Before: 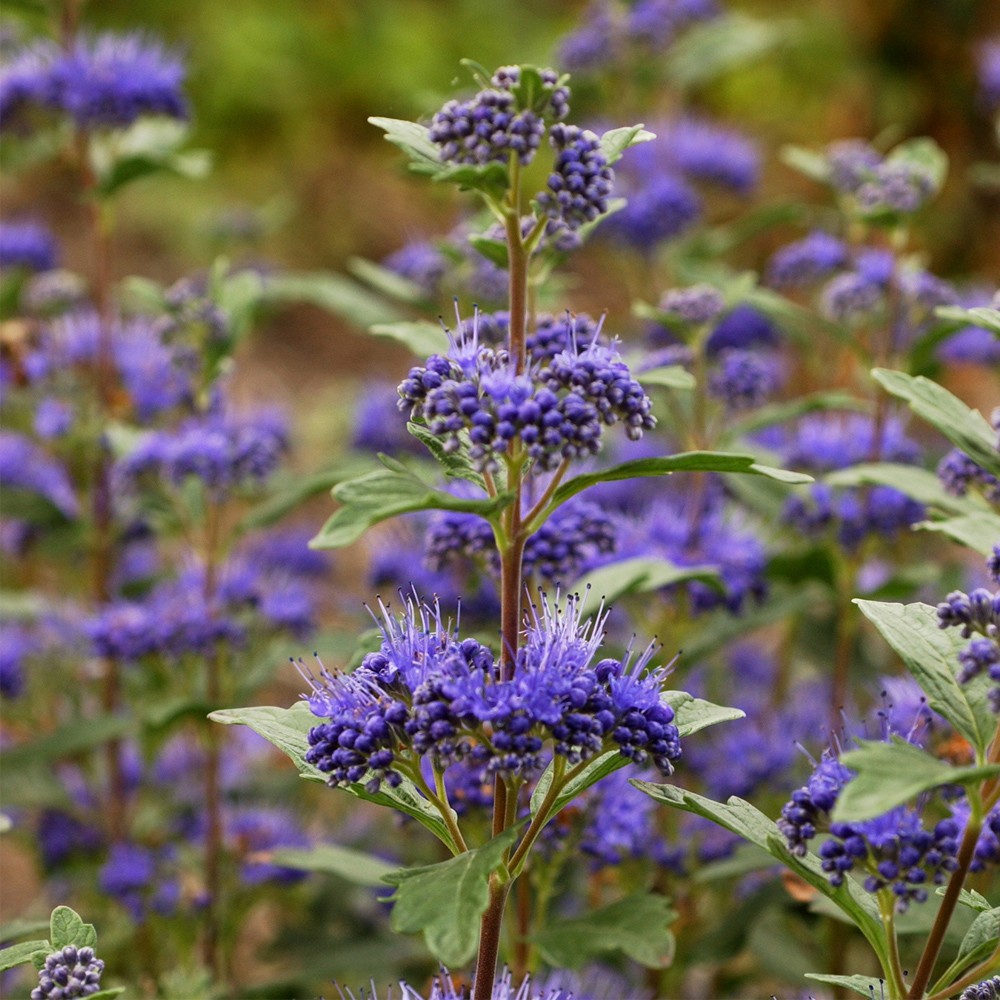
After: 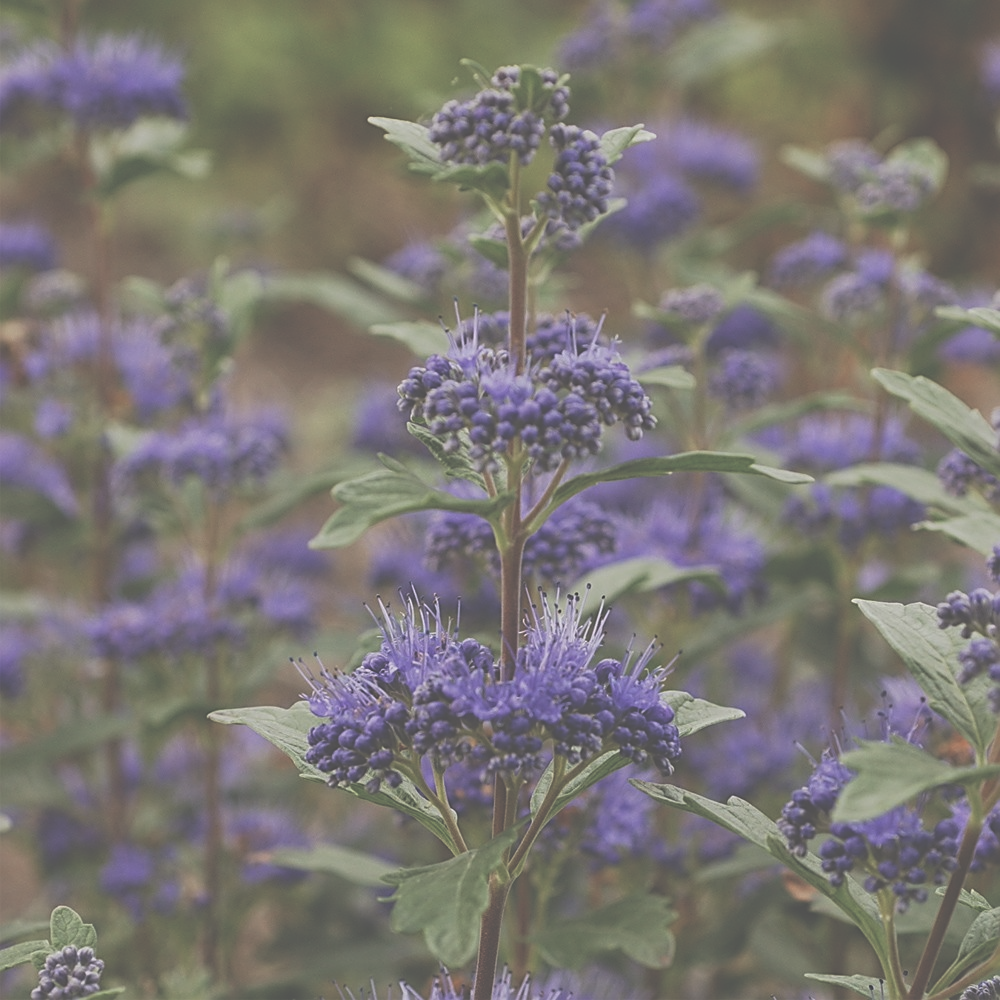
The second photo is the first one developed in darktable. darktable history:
contrast brightness saturation: contrast -0.26, saturation -0.43
exposure: black level correction -0.062, exposure -0.05 EV, compensate highlight preservation false
sharpen: on, module defaults
